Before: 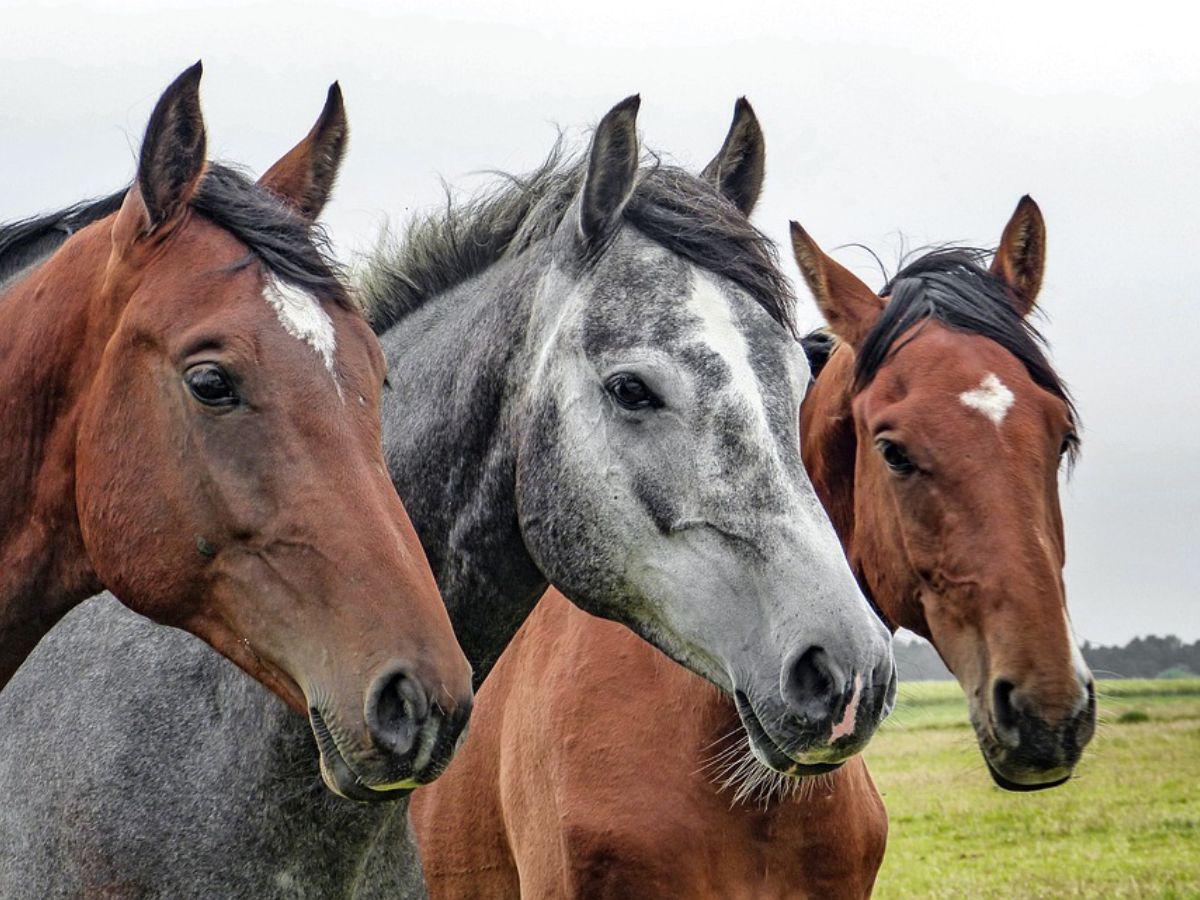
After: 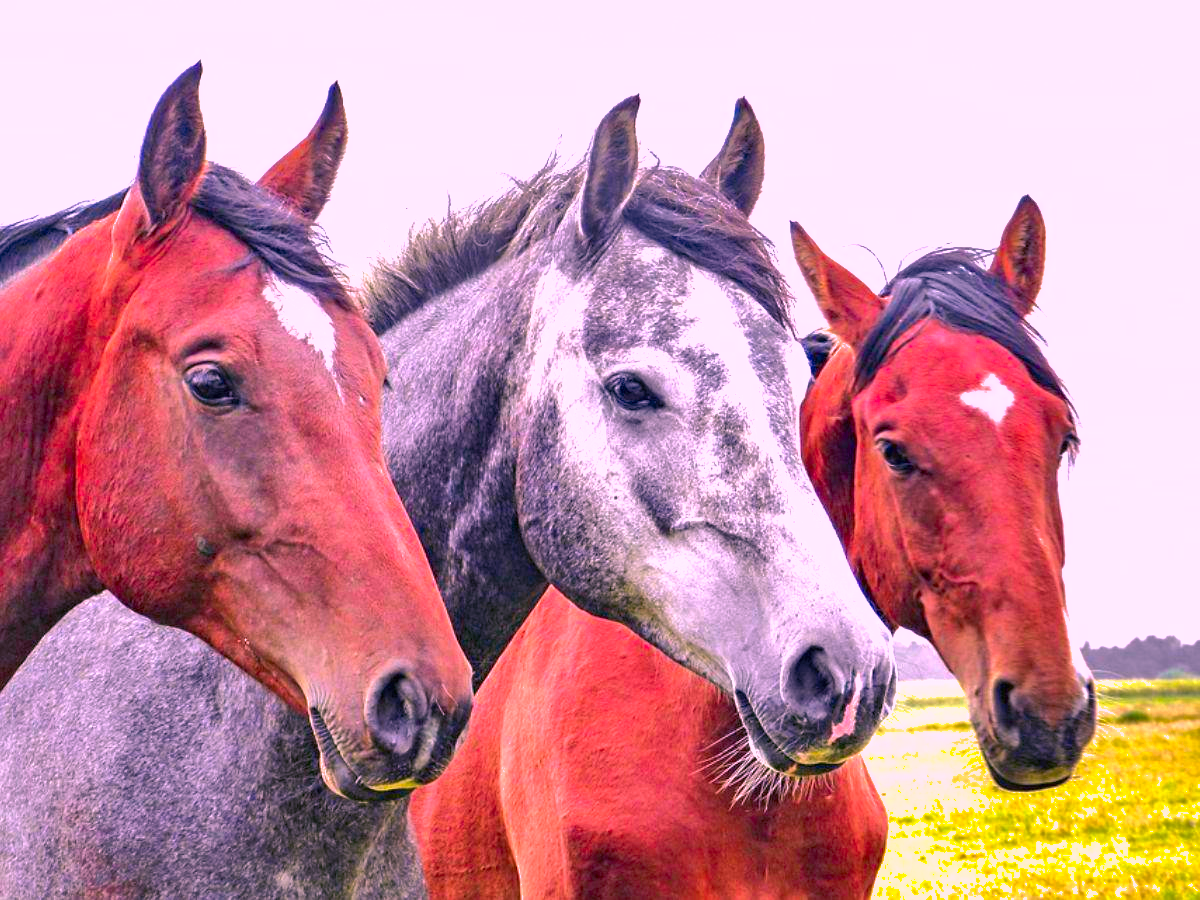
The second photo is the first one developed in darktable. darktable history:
exposure: black level correction 0, exposure 1.106 EV, compensate highlight preservation false
shadows and highlights: on, module defaults
color balance rgb: shadows lift › luminance -21.874%, shadows lift › chroma 6.525%, shadows lift › hue 269.16°, highlights gain › chroma 0.114%, highlights gain › hue 332.27°, perceptual saturation grading › global saturation 0.541%, global vibrance 0.448%
color correction: highlights a* 18.81, highlights b* -12.12, saturation 1.67
